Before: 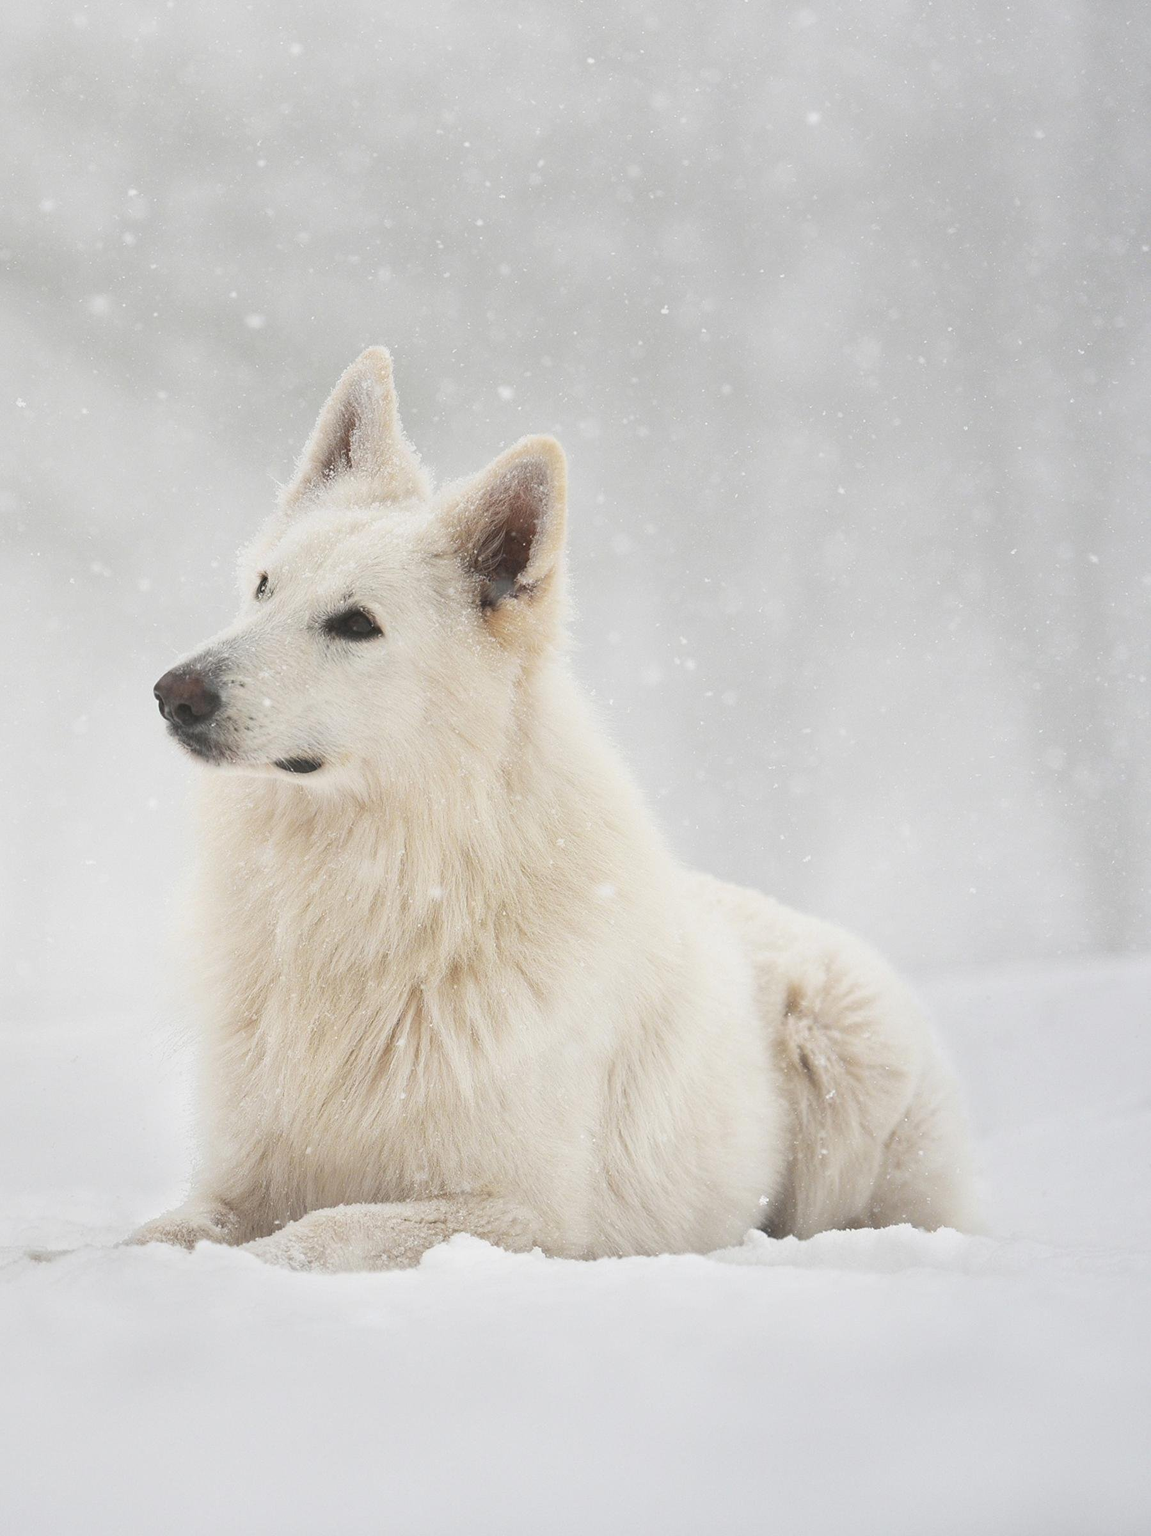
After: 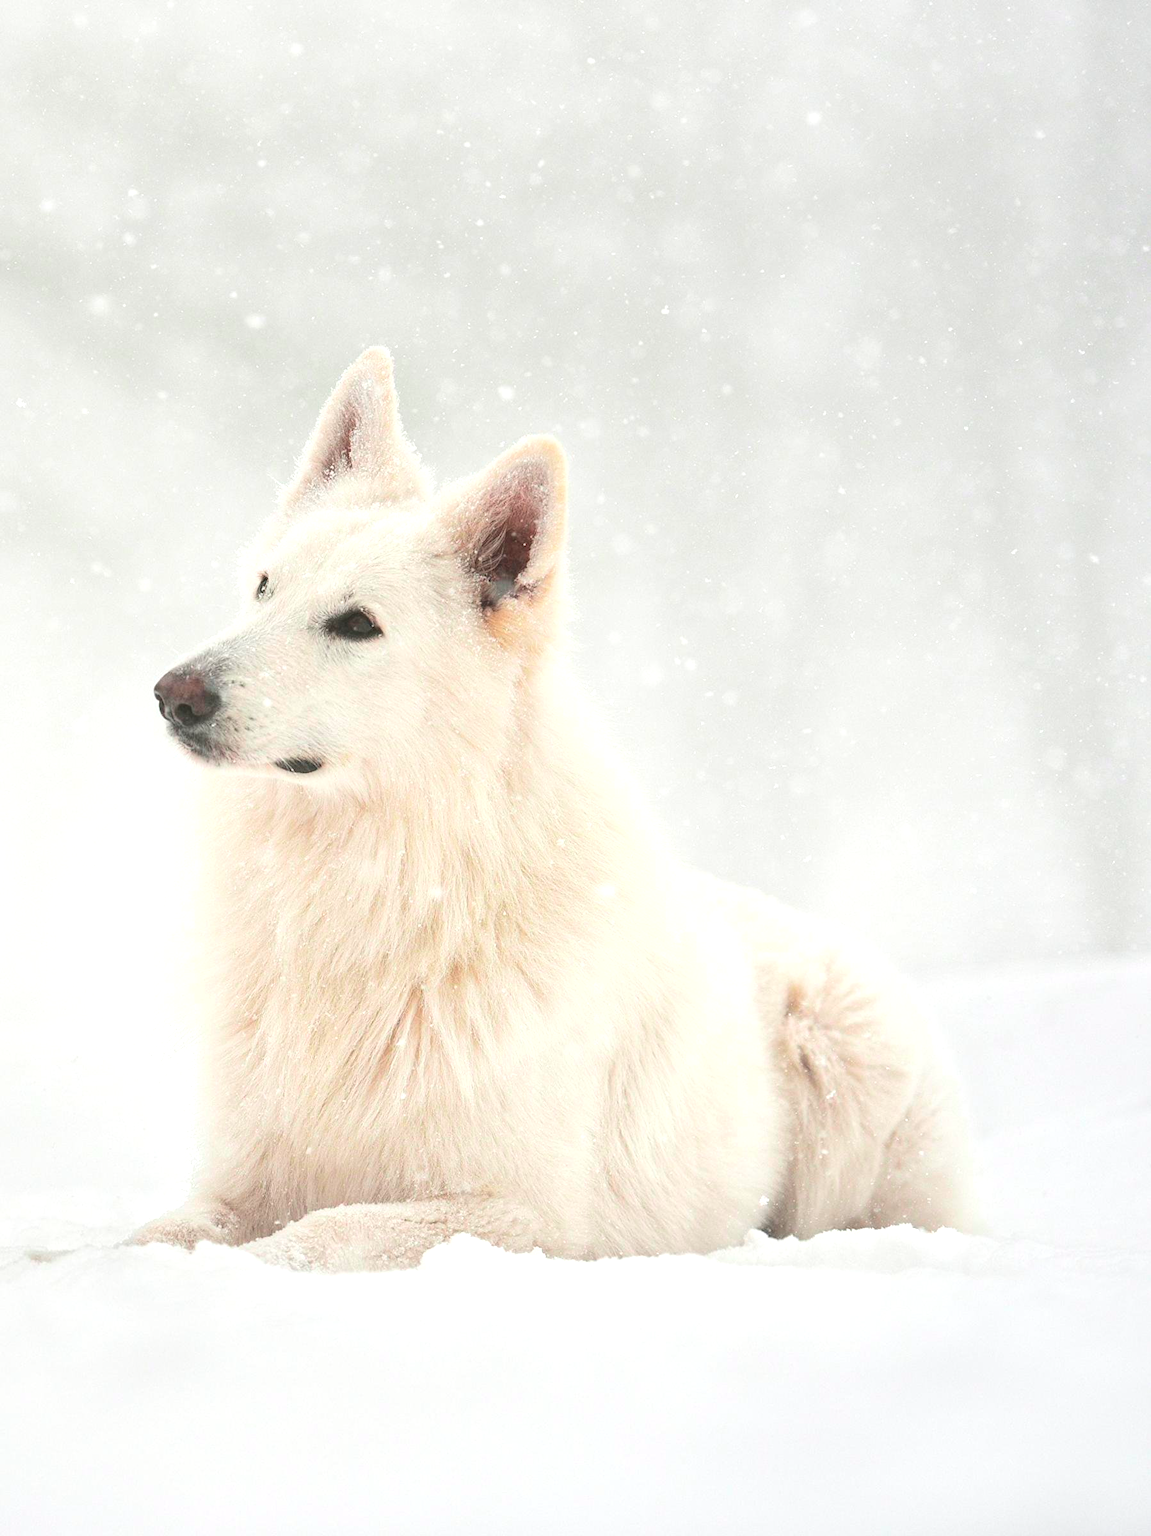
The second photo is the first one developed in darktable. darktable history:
local contrast: mode bilateral grid, contrast 10, coarseness 25, detail 110%, midtone range 0.2
exposure: black level correction 0, exposure 0.695 EV, compensate highlight preservation false
tone curve: curves: ch0 [(0, 0) (0.068, 0.031) (0.175, 0.132) (0.337, 0.304) (0.498, 0.511) (0.748, 0.762) (0.993, 0.954)]; ch1 [(0, 0) (0.294, 0.184) (0.359, 0.34) (0.362, 0.35) (0.43, 0.41) (0.469, 0.453) (0.495, 0.489) (0.54, 0.563) (0.612, 0.641) (1, 1)]; ch2 [(0, 0) (0.431, 0.419) (0.495, 0.502) (0.524, 0.534) (0.557, 0.56) (0.634, 0.654) (0.728, 0.722) (1, 1)], color space Lab, independent channels, preserve colors none
